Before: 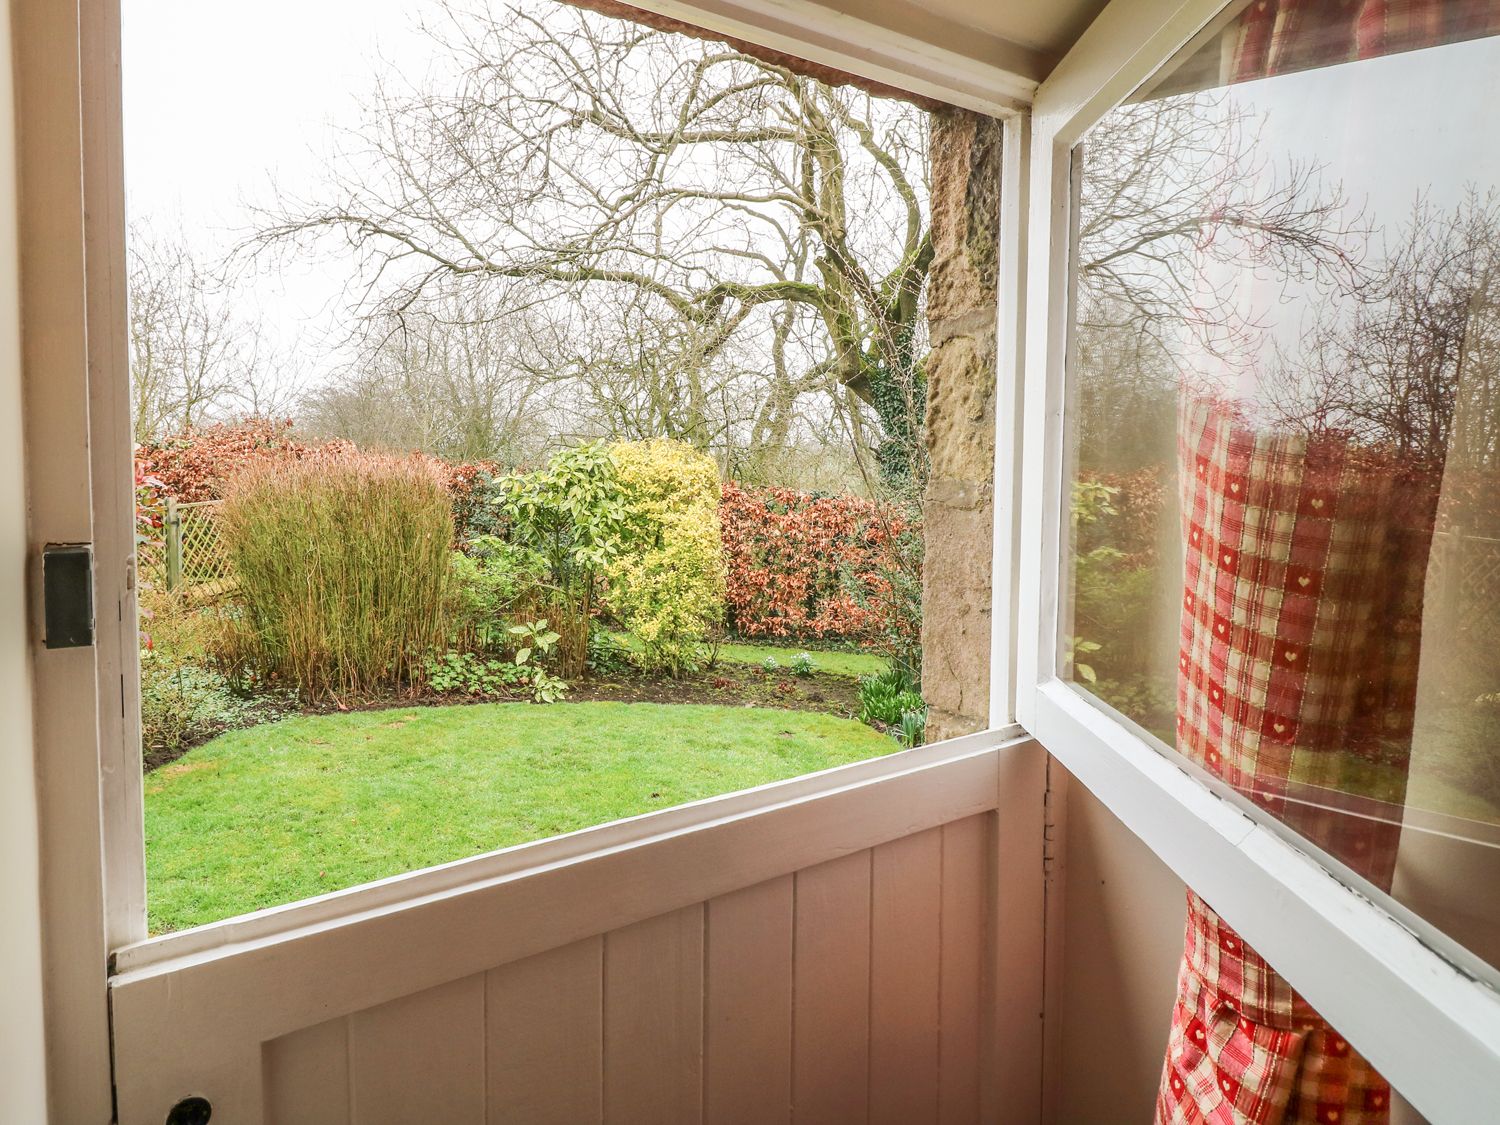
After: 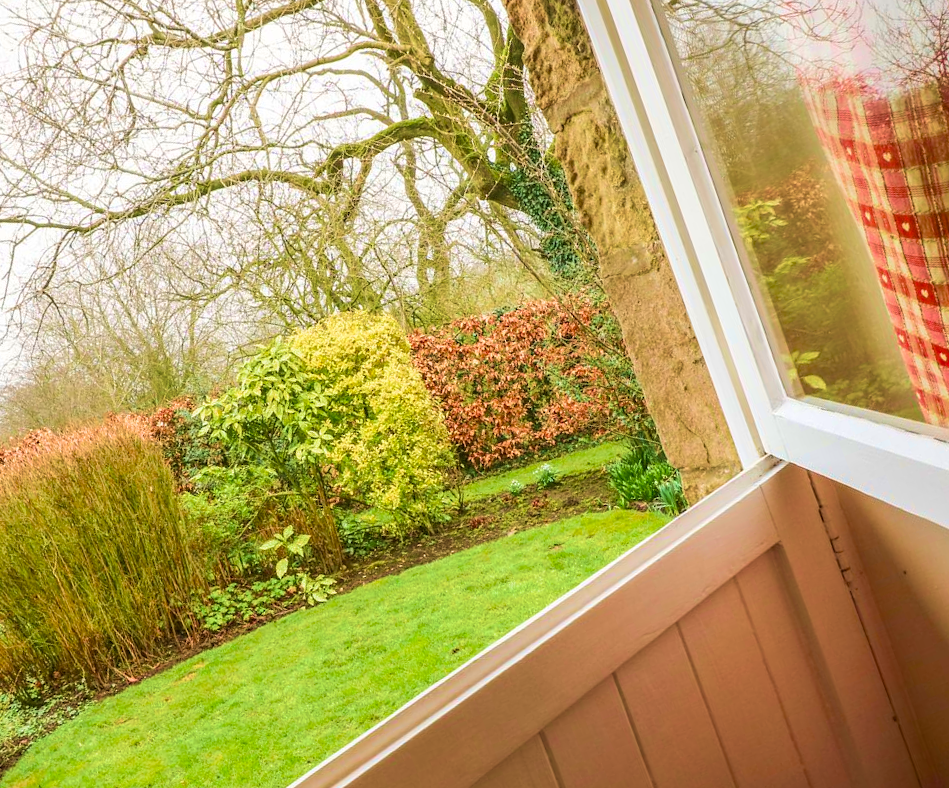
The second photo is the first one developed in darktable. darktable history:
crop and rotate: angle 20.88°, left 6.718%, right 4.08%, bottom 1.16%
velvia: strength 67.21%, mid-tones bias 0.97
color balance rgb: linear chroma grading › shadows 16.262%, perceptual saturation grading › global saturation 19.998%, global vibrance 20%
